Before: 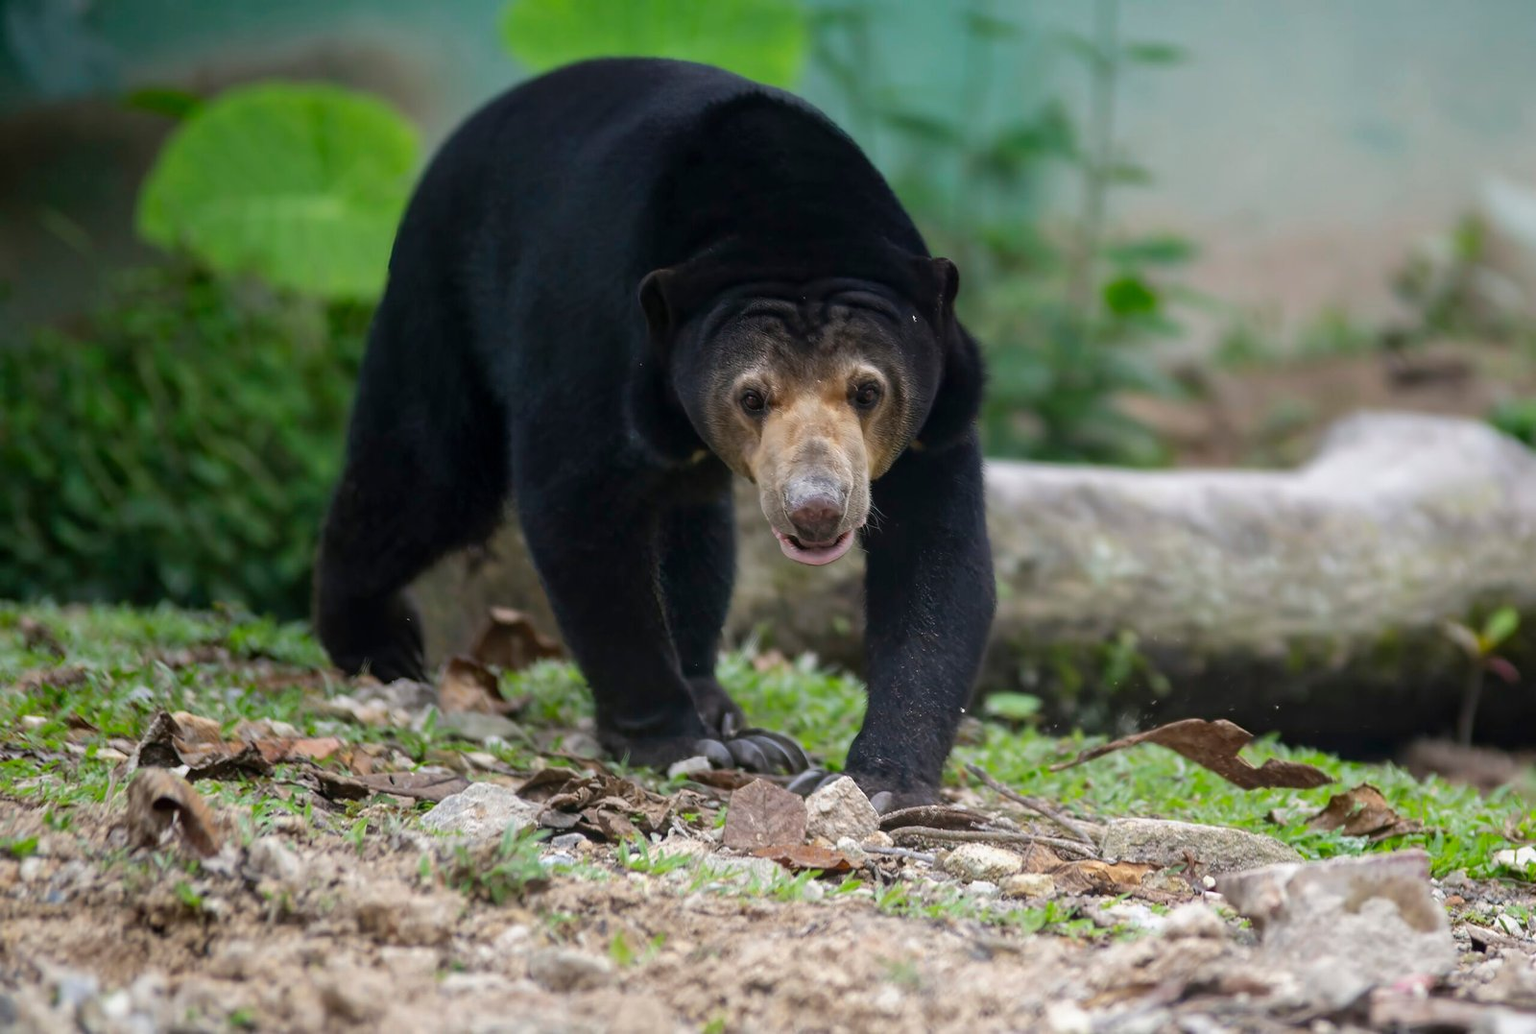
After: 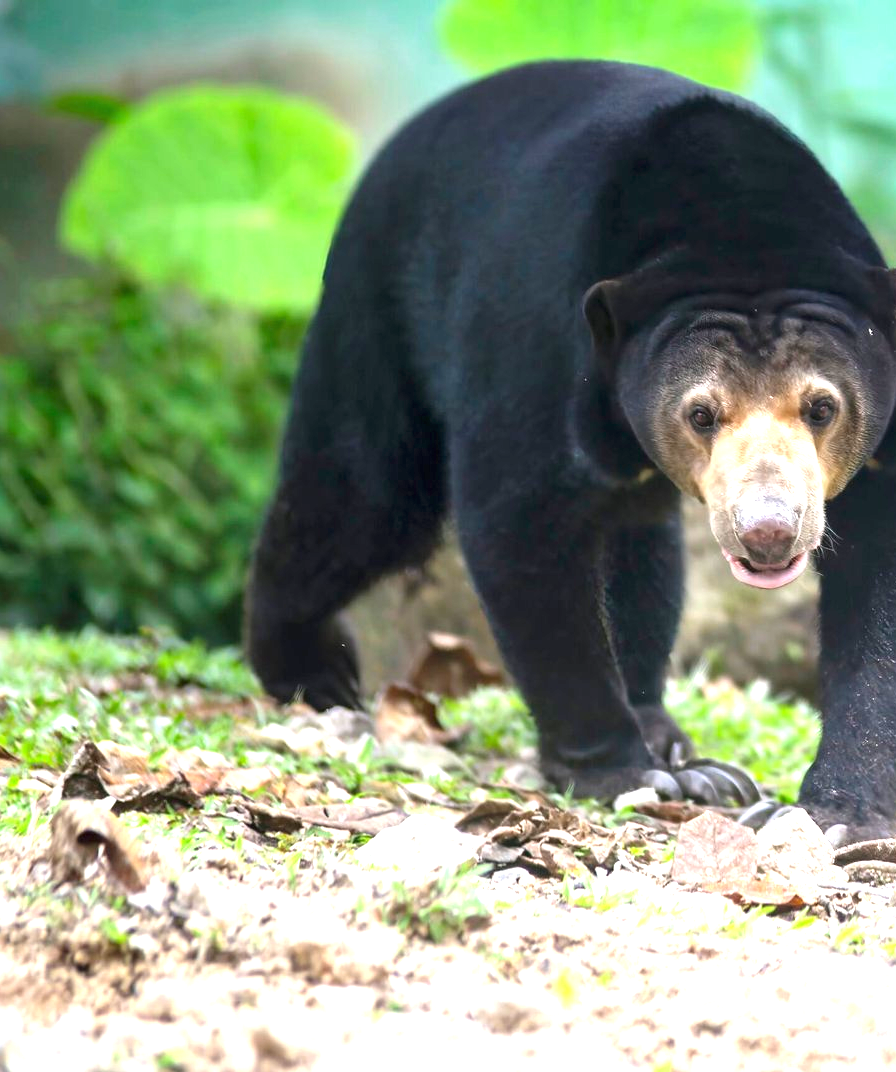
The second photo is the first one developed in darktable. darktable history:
exposure: black level correction 0, exposure 1.757 EV, compensate highlight preservation false
crop: left 5.16%, right 38.813%
